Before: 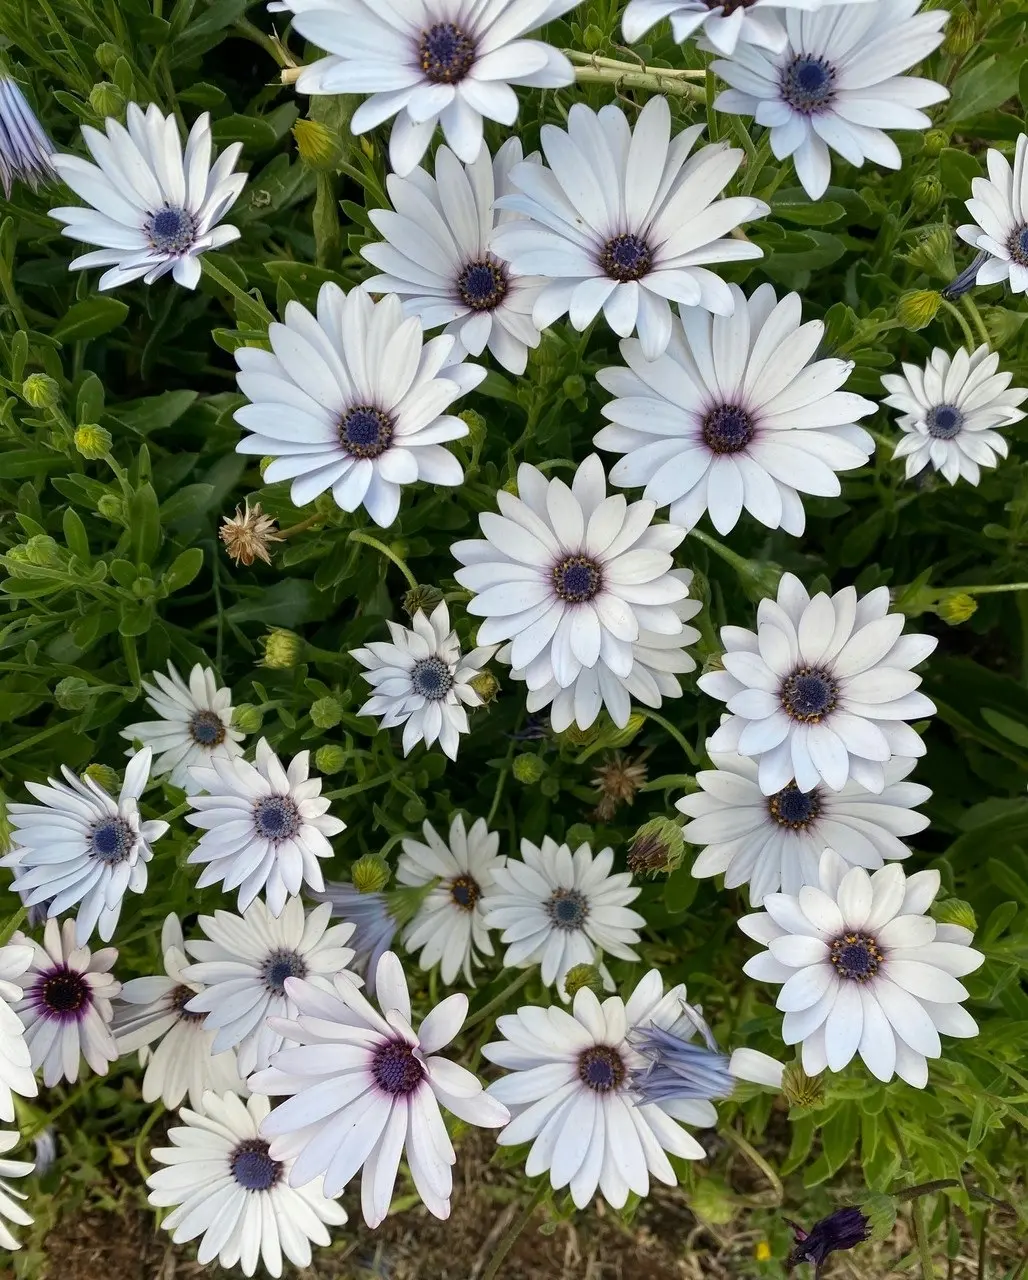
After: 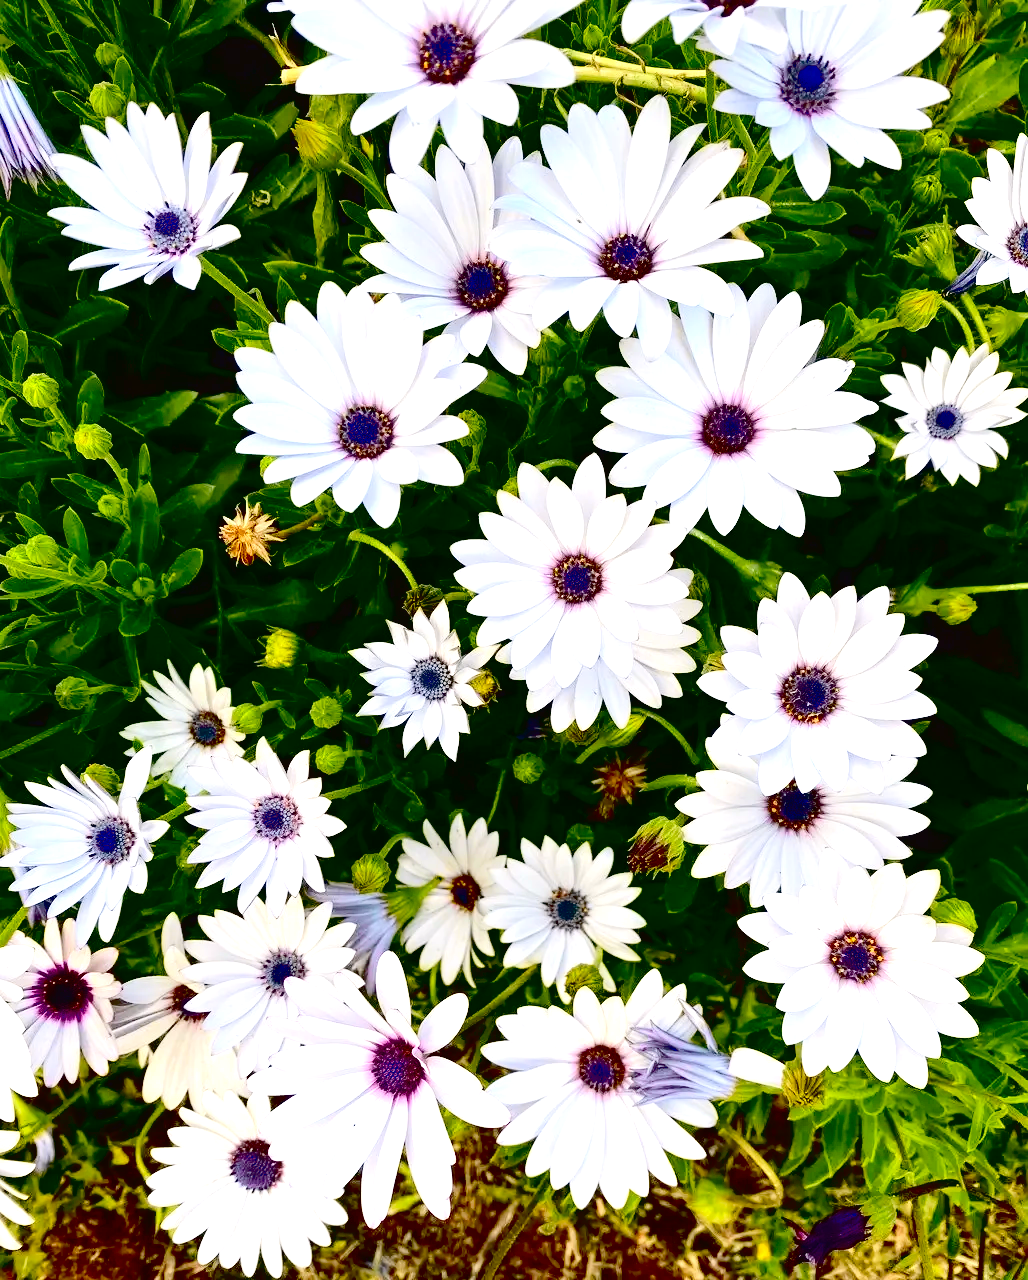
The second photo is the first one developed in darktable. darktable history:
tone curve: curves: ch0 [(0, 0.023) (0.103, 0.087) (0.295, 0.297) (0.445, 0.531) (0.553, 0.665) (0.735, 0.843) (0.994, 1)]; ch1 [(0, 0) (0.414, 0.395) (0.447, 0.447) (0.485, 0.5) (0.512, 0.524) (0.542, 0.581) (0.581, 0.632) (0.646, 0.715) (1, 1)]; ch2 [(0, 0) (0.369, 0.388) (0.449, 0.431) (0.478, 0.471) (0.516, 0.517) (0.579, 0.624) (0.674, 0.775) (1, 1)], color space Lab, independent channels, preserve colors none
exposure: black level correction 0.033, exposure 0.903 EV, compensate exposure bias true, compensate highlight preservation false
